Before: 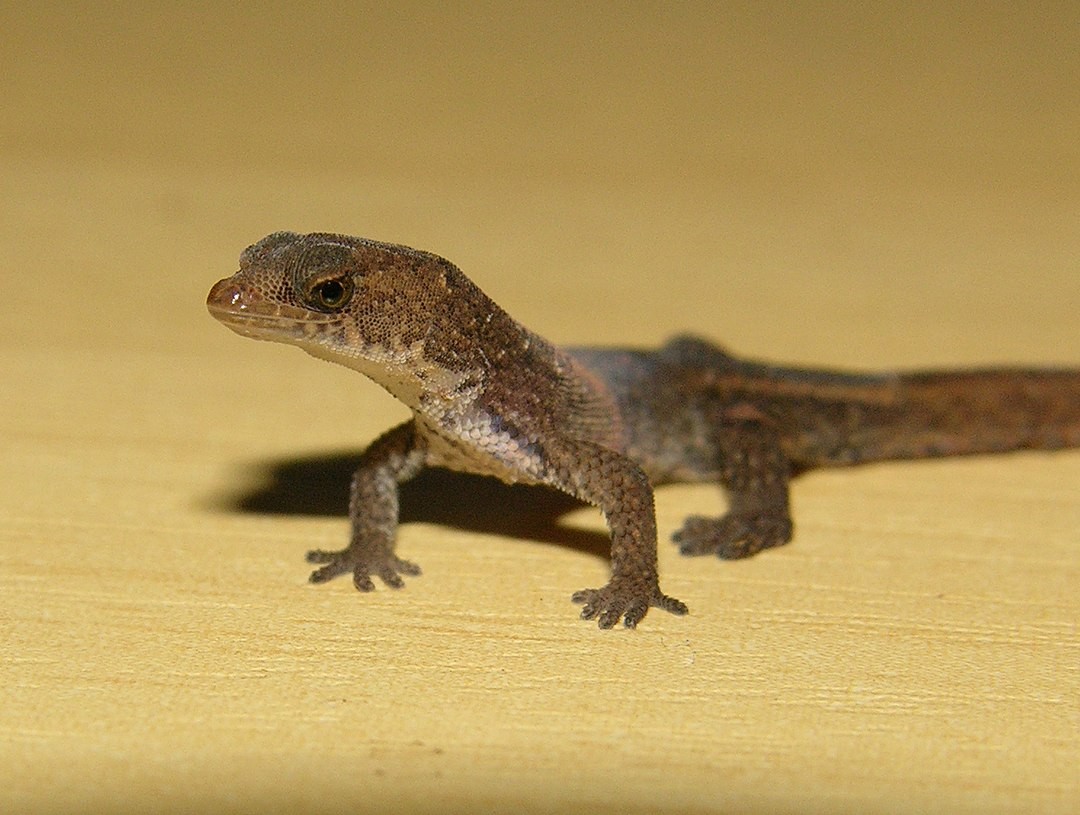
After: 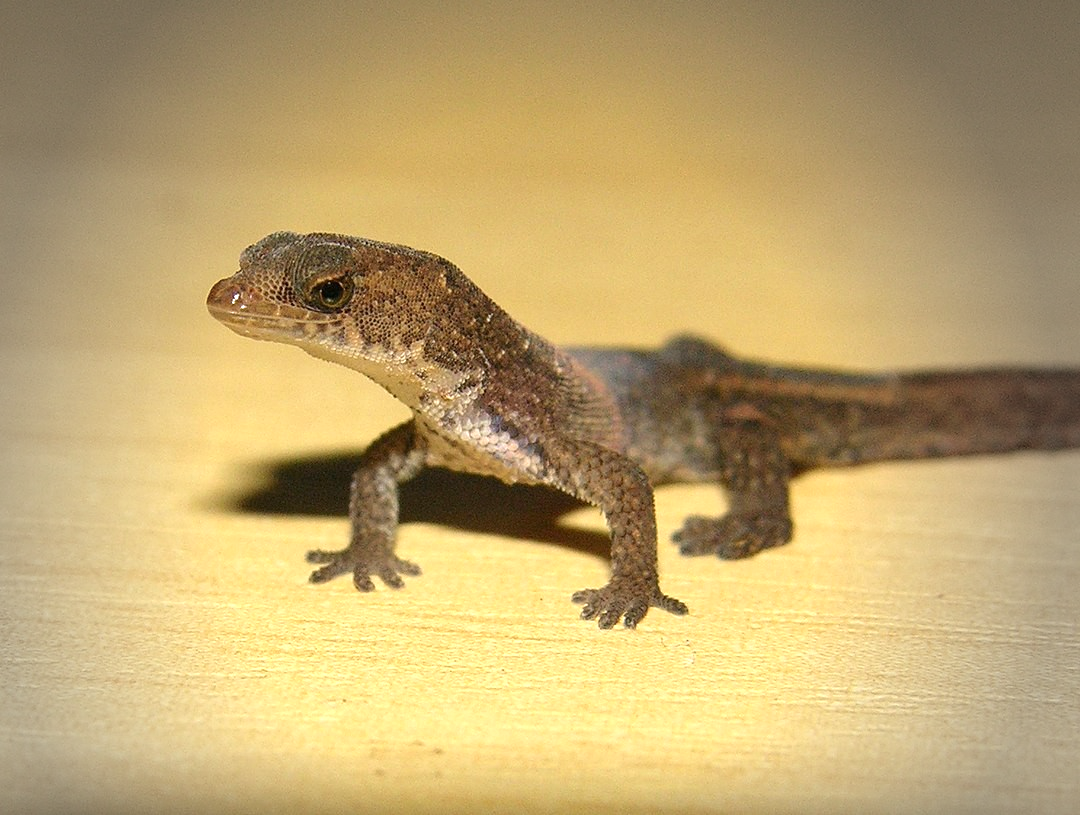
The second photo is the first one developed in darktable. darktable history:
vignetting: fall-off start 64.63%, center (-0.034, 0.148), width/height ratio 0.881
exposure: exposure 0.64 EV, compensate highlight preservation false
